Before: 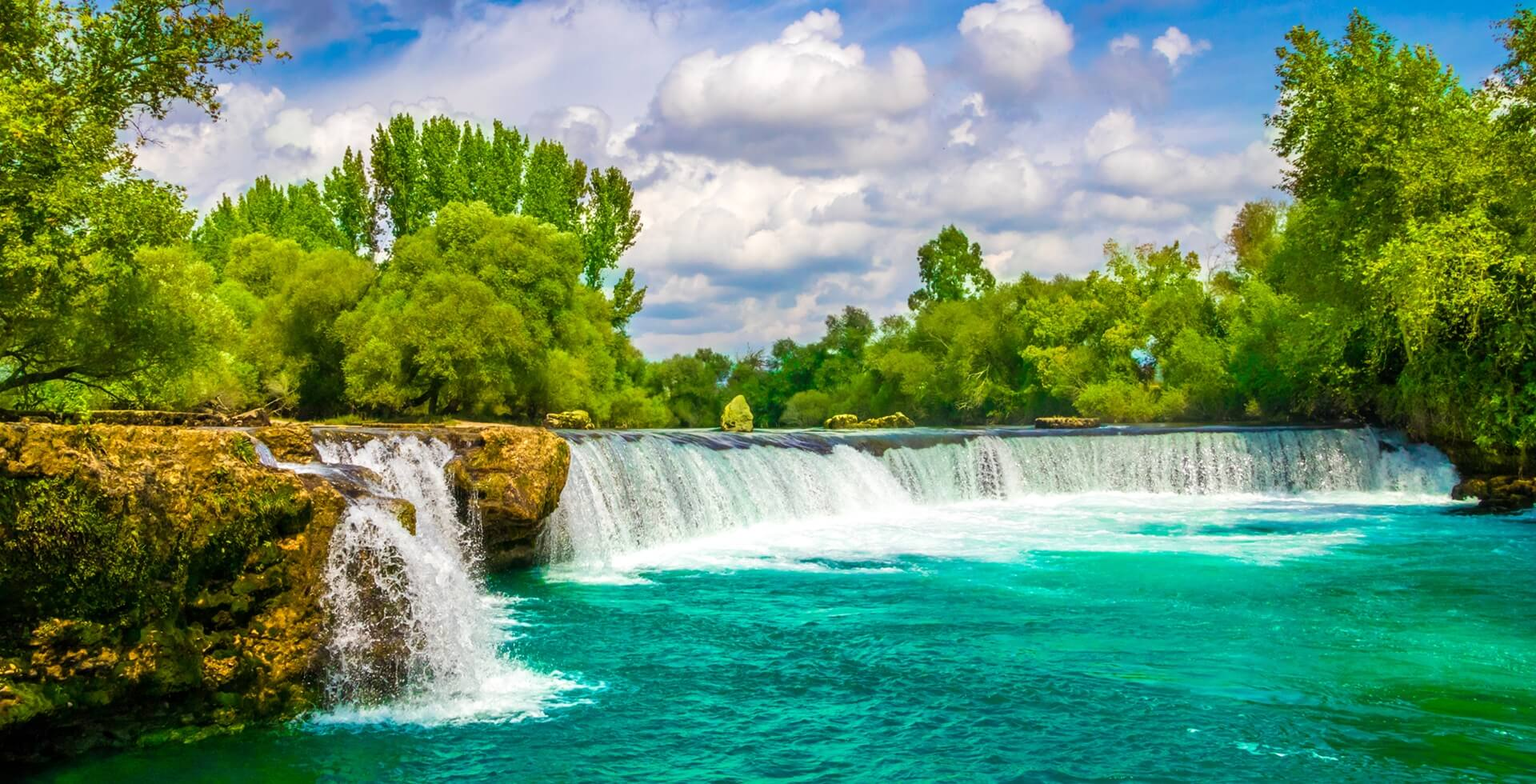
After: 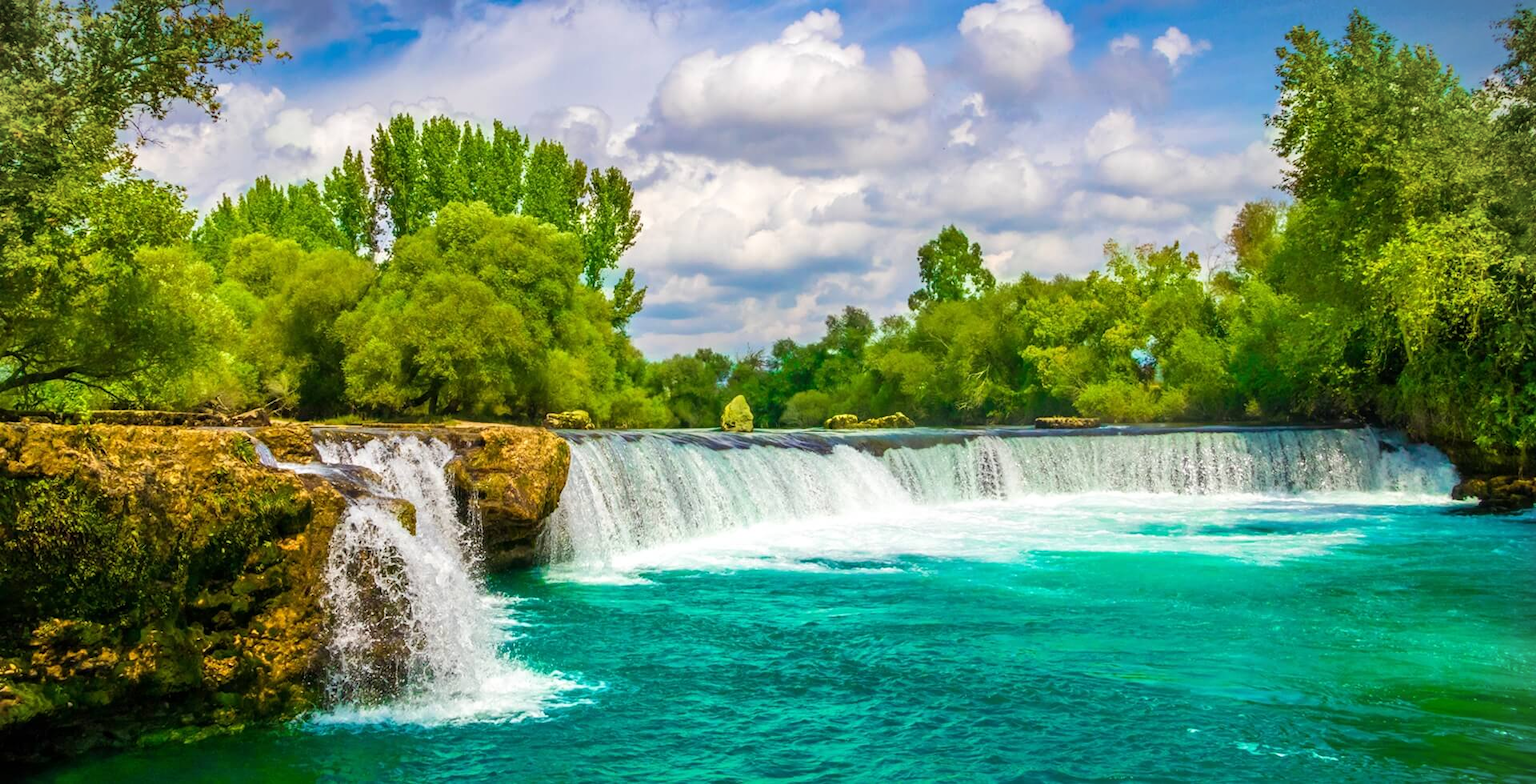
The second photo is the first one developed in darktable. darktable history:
vignetting: fall-off start 100.95%, center (-0.029, 0.244), width/height ratio 1.31
